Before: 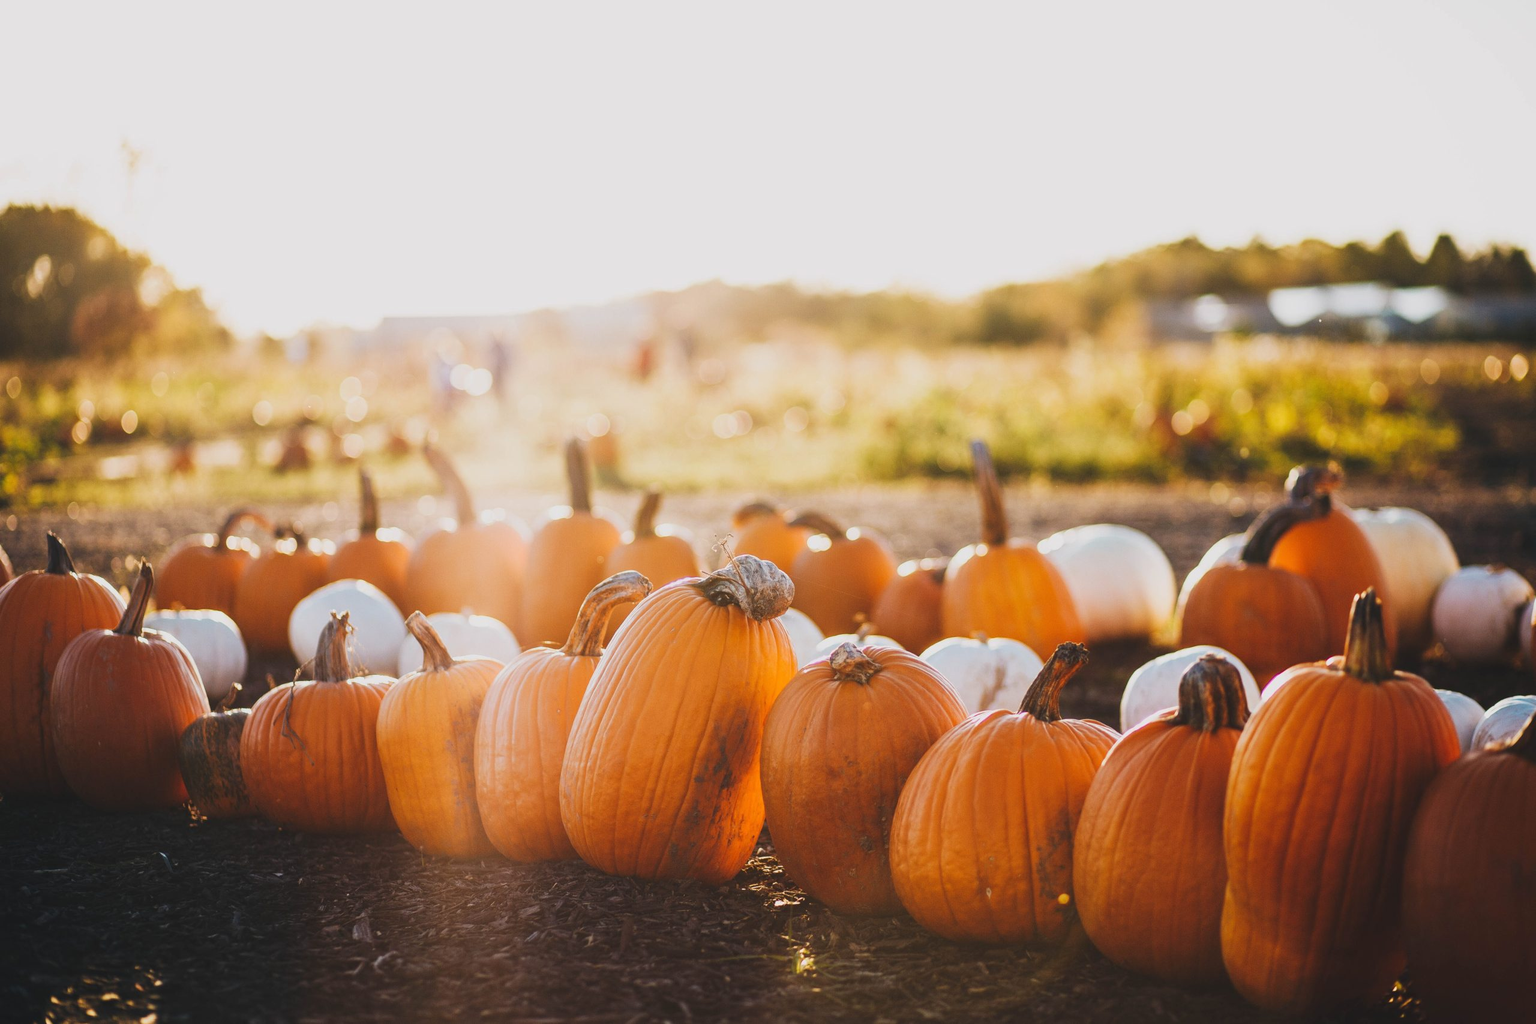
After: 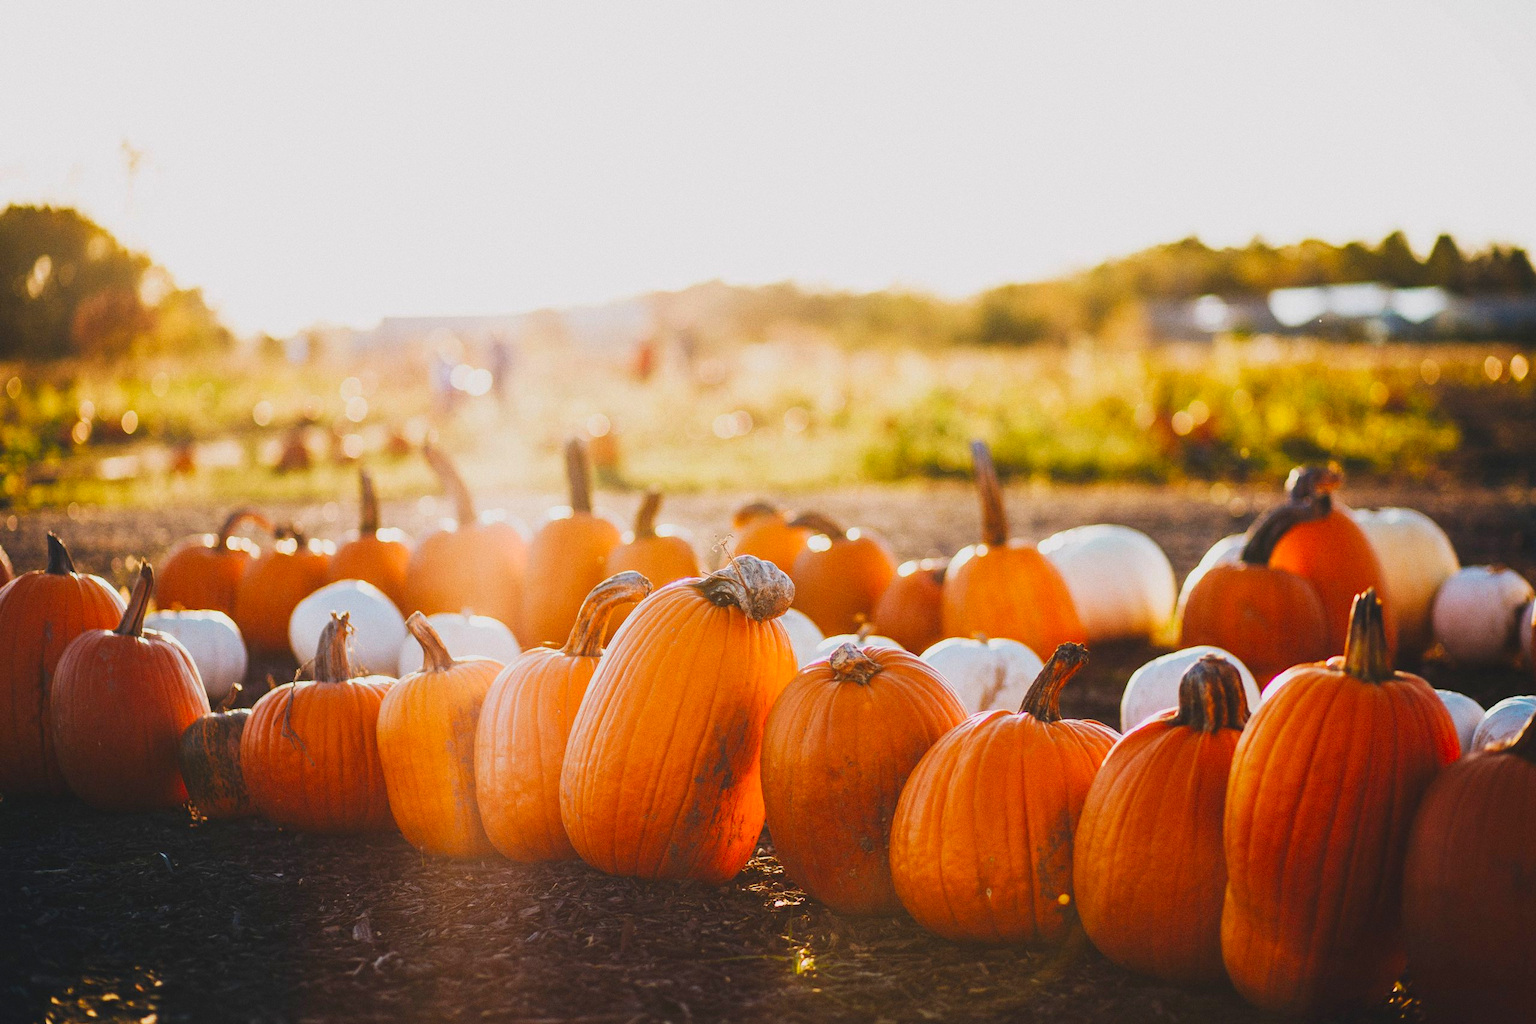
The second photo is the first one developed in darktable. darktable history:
color correction: saturation 1.32
grain: coarseness 0.47 ISO
